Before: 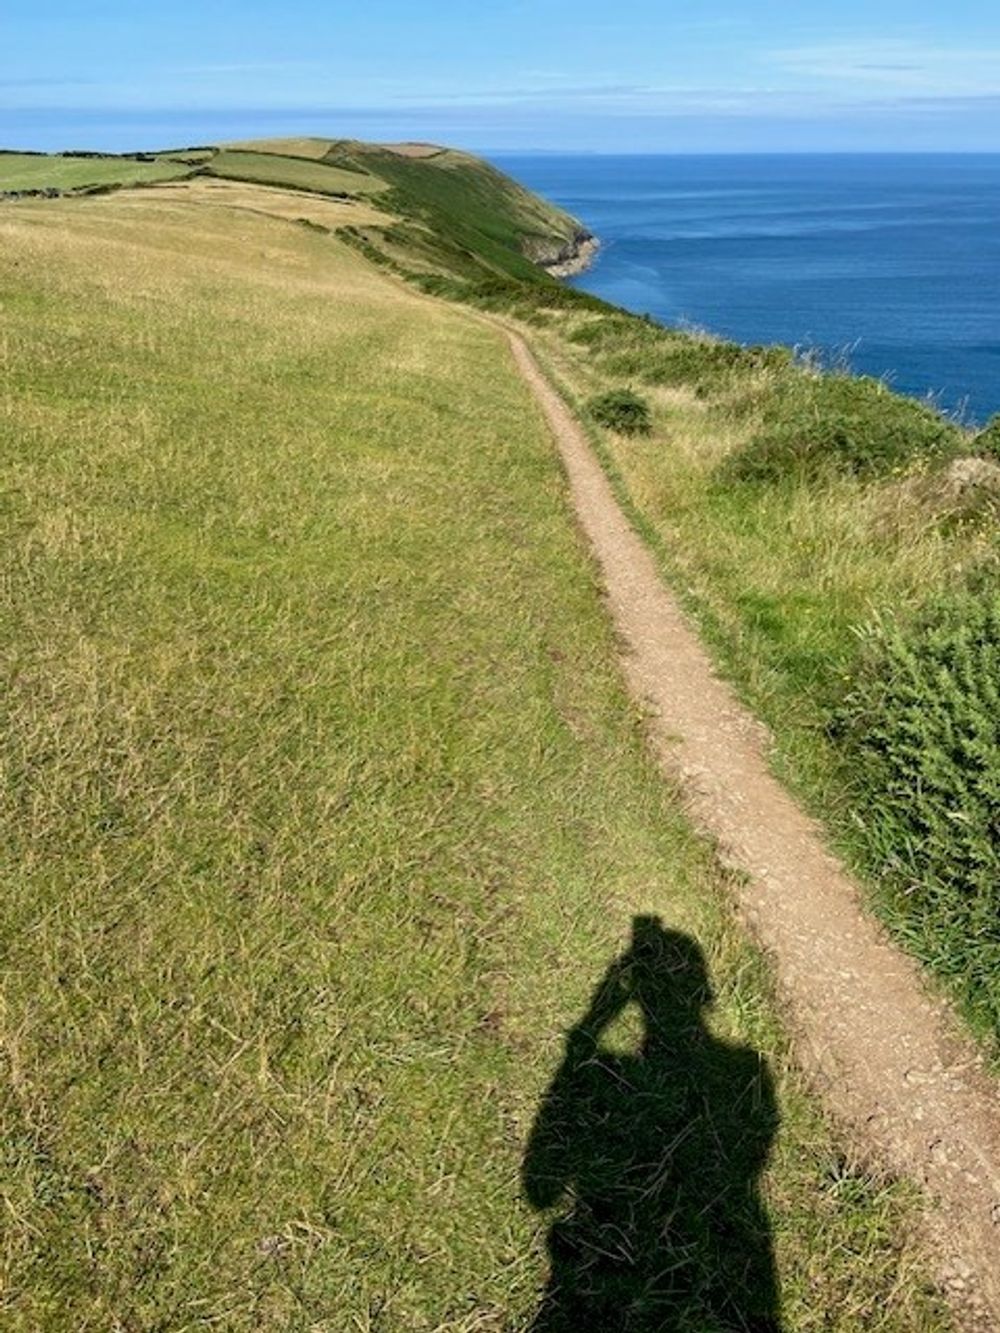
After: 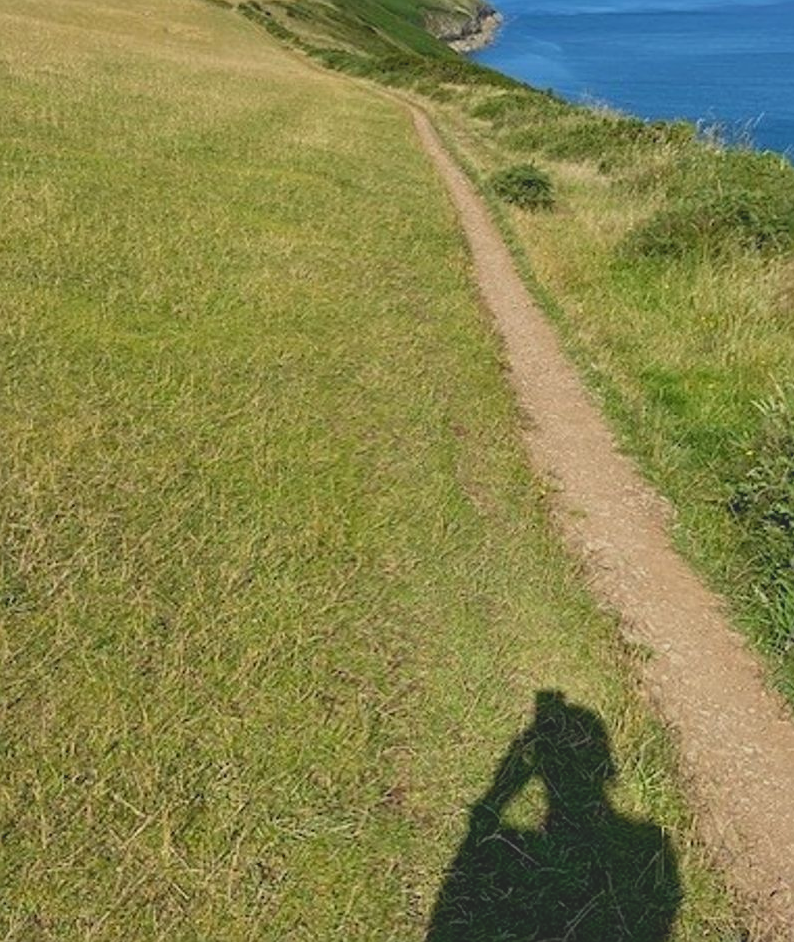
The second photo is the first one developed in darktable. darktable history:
crop: left 9.712%, top 16.928%, right 10.845%, bottom 12.332%
contrast brightness saturation: contrast -0.28
sharpen: on, module defaults
